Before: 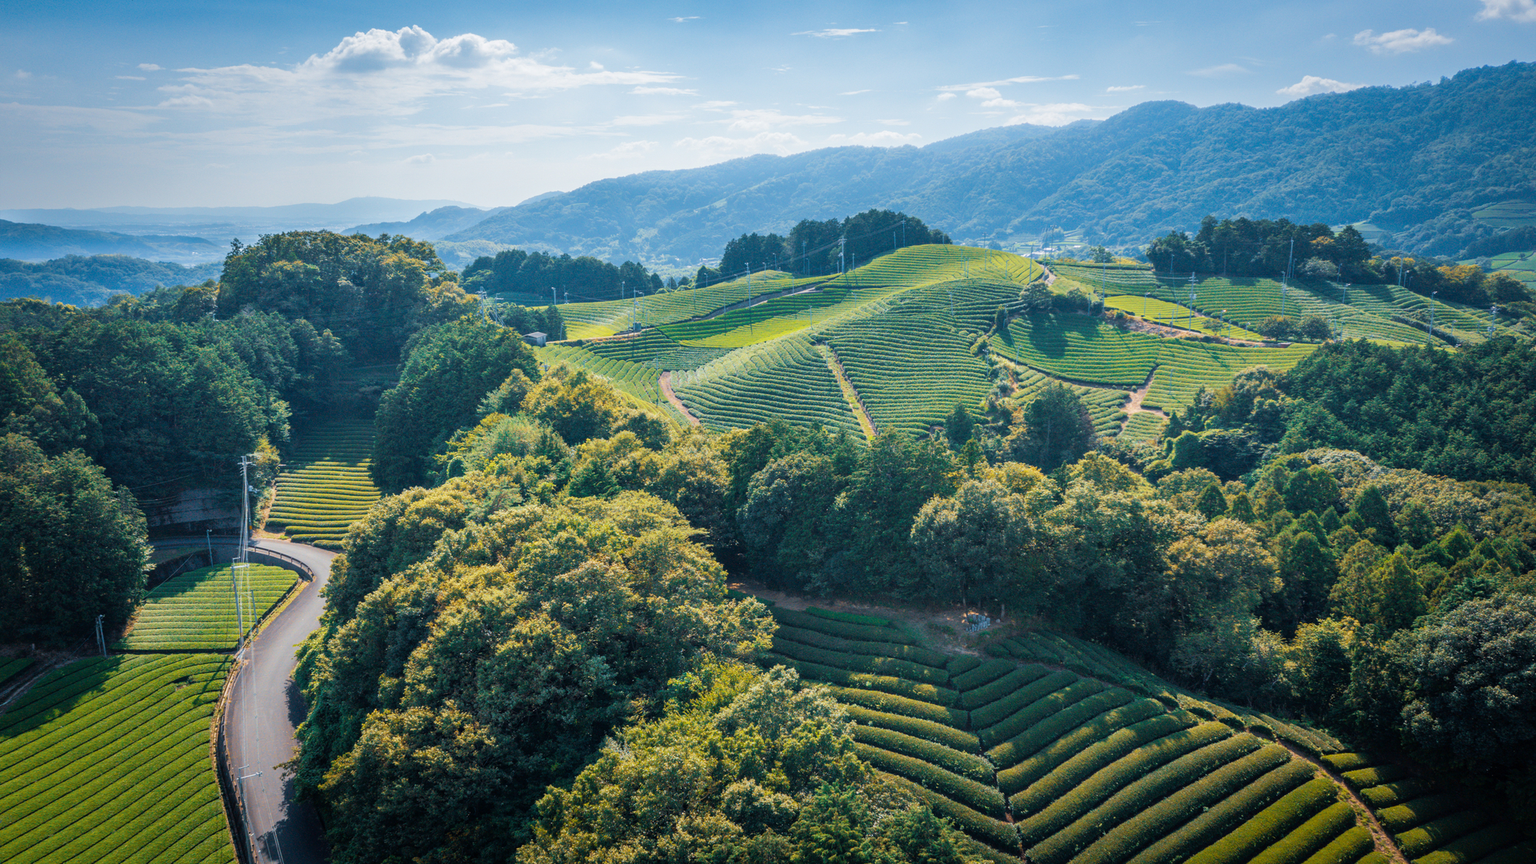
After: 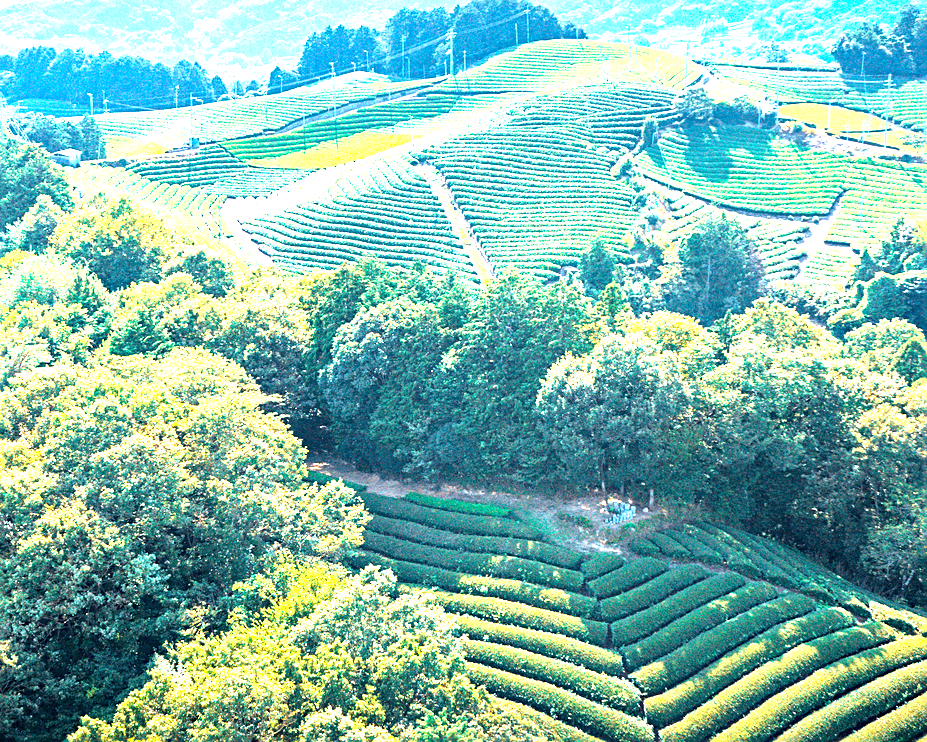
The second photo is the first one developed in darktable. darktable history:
crop: left 31.379%, top 24.658%, right 20.326%, bottom 6.628%
sharpen: on, module defaults
haze removal: compatibility mode true, adaptive false
exposure: black level correction 0.001, exposure 2.607 EV, compensate exposure bias true, compensate highlight preservation false
